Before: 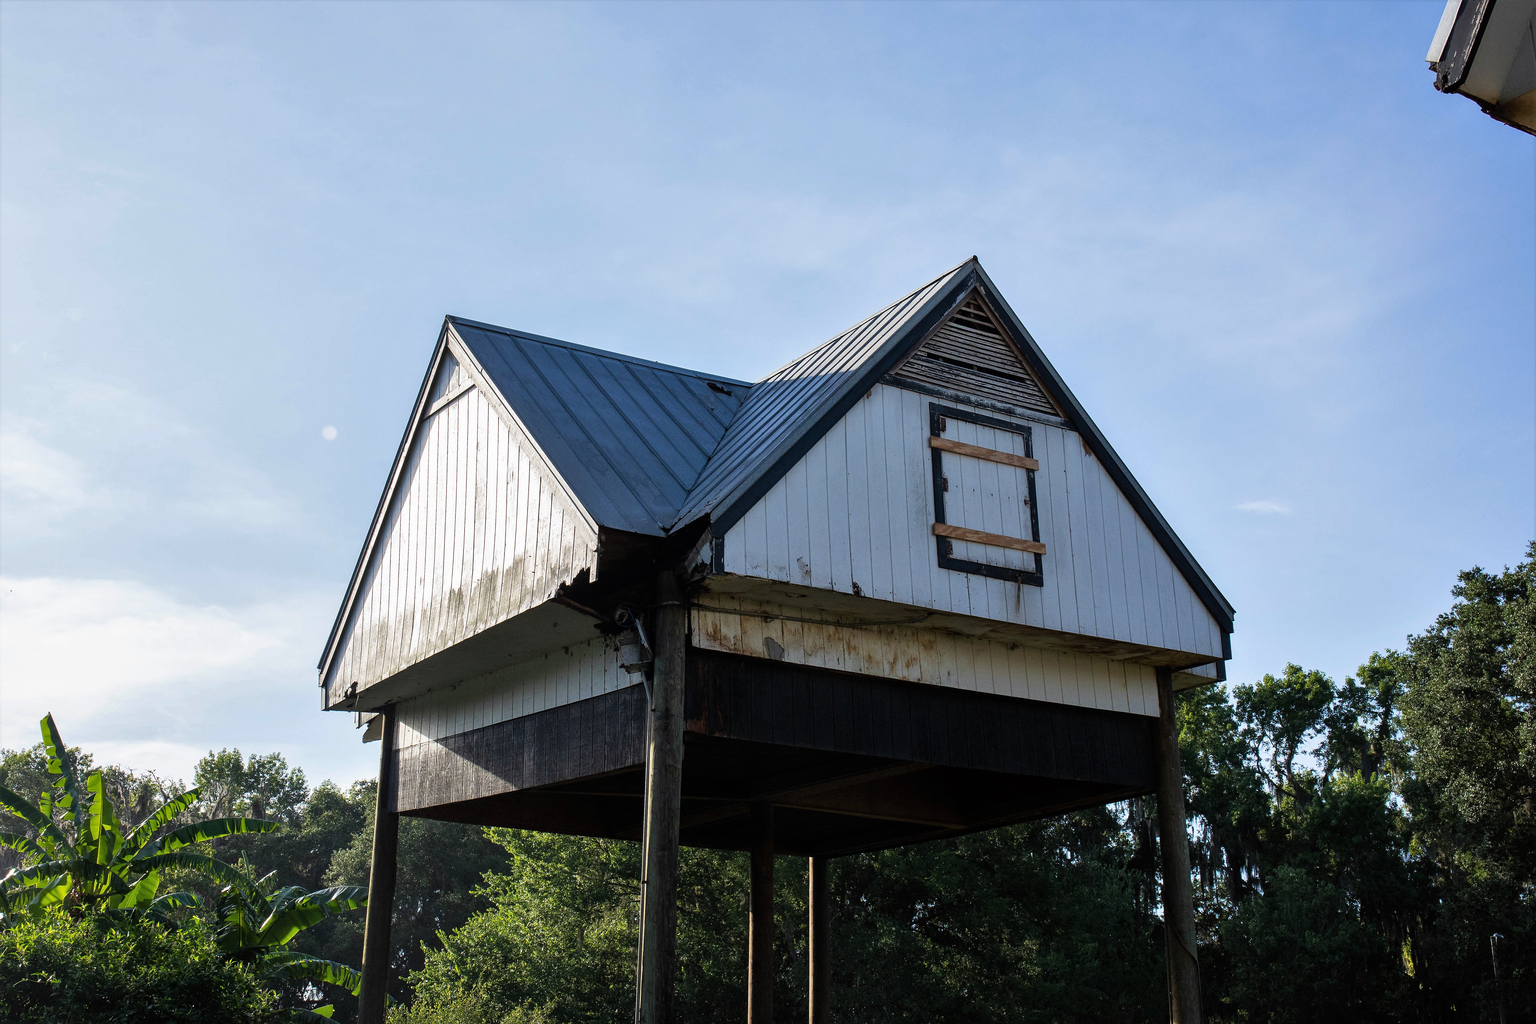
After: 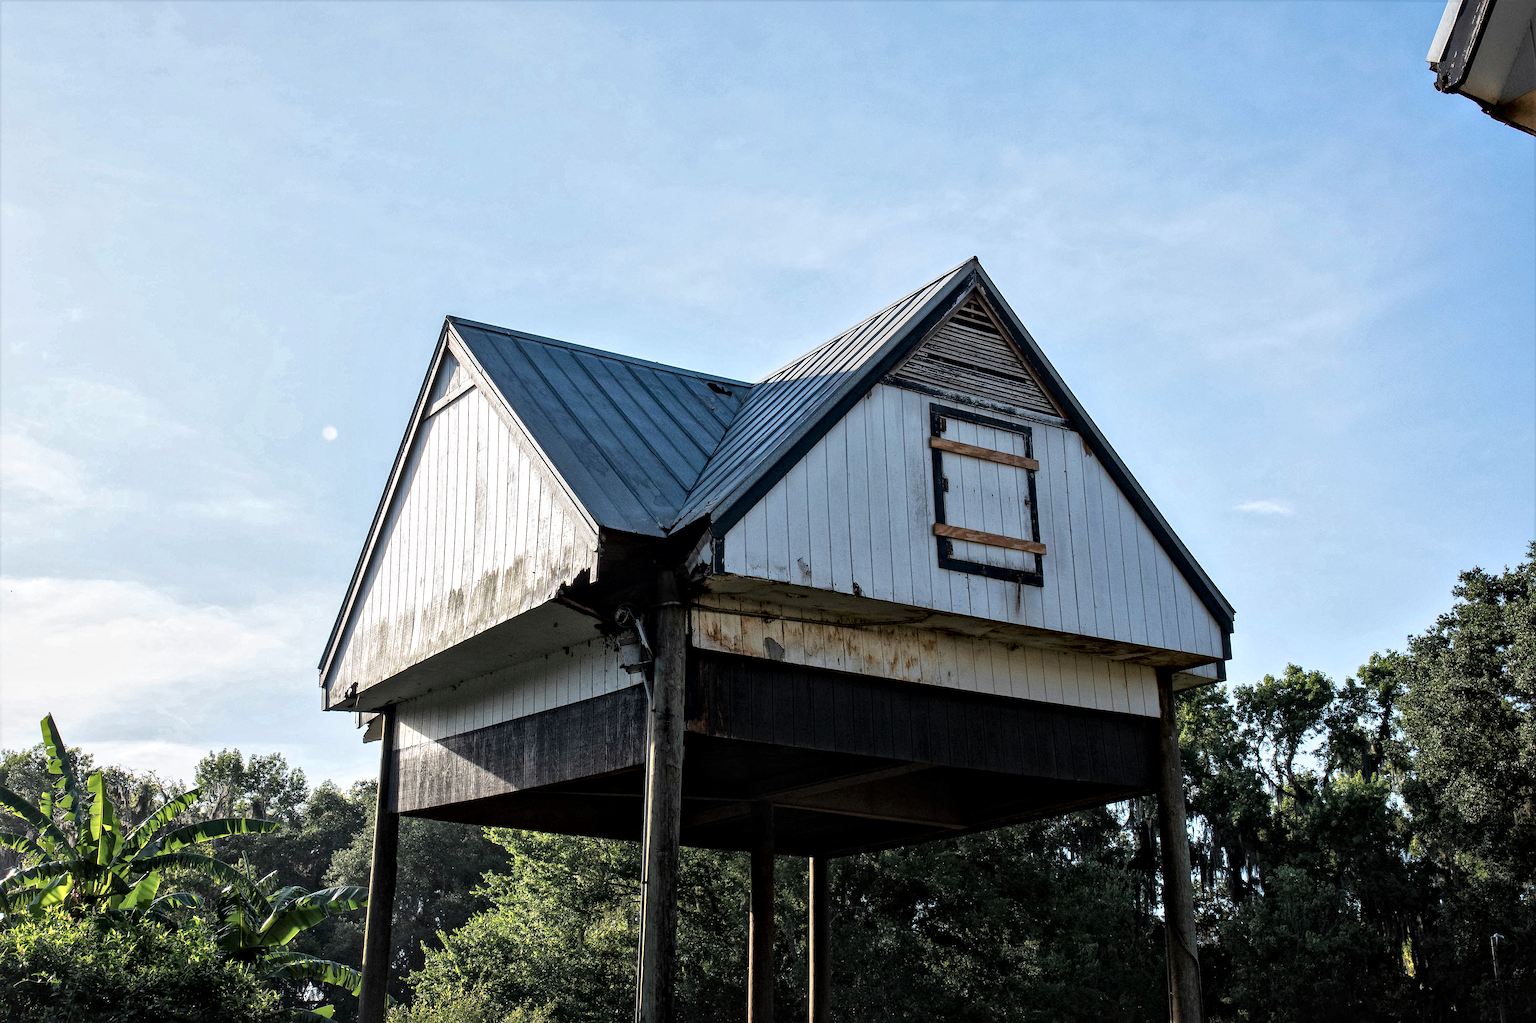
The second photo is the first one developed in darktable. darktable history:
local contrast: mode bilateral grid, contrast 20, coarseness 50, detail 171%, midtone range 0.2
color zones: curves: ch0 [(0.018, 0.548) (0.197, 0.654) (0.425, 0.447) (0.605, 0.658) (0.732, 0.579)]; ch1 [(0.105, 0.531) (0.224, 0.531) (0.386, 0.39) (0.618, 0.456) (0.732, 0.456) (0.956, 0.421)]; ch2 [(0.039, 0.583) (0.215, 0.465) (0.399, 0.544) (0.465, 0.548) (0.614, 0.447) (0.724, 0.43) (0.882, 0.623) (0.956, 0.632)]
